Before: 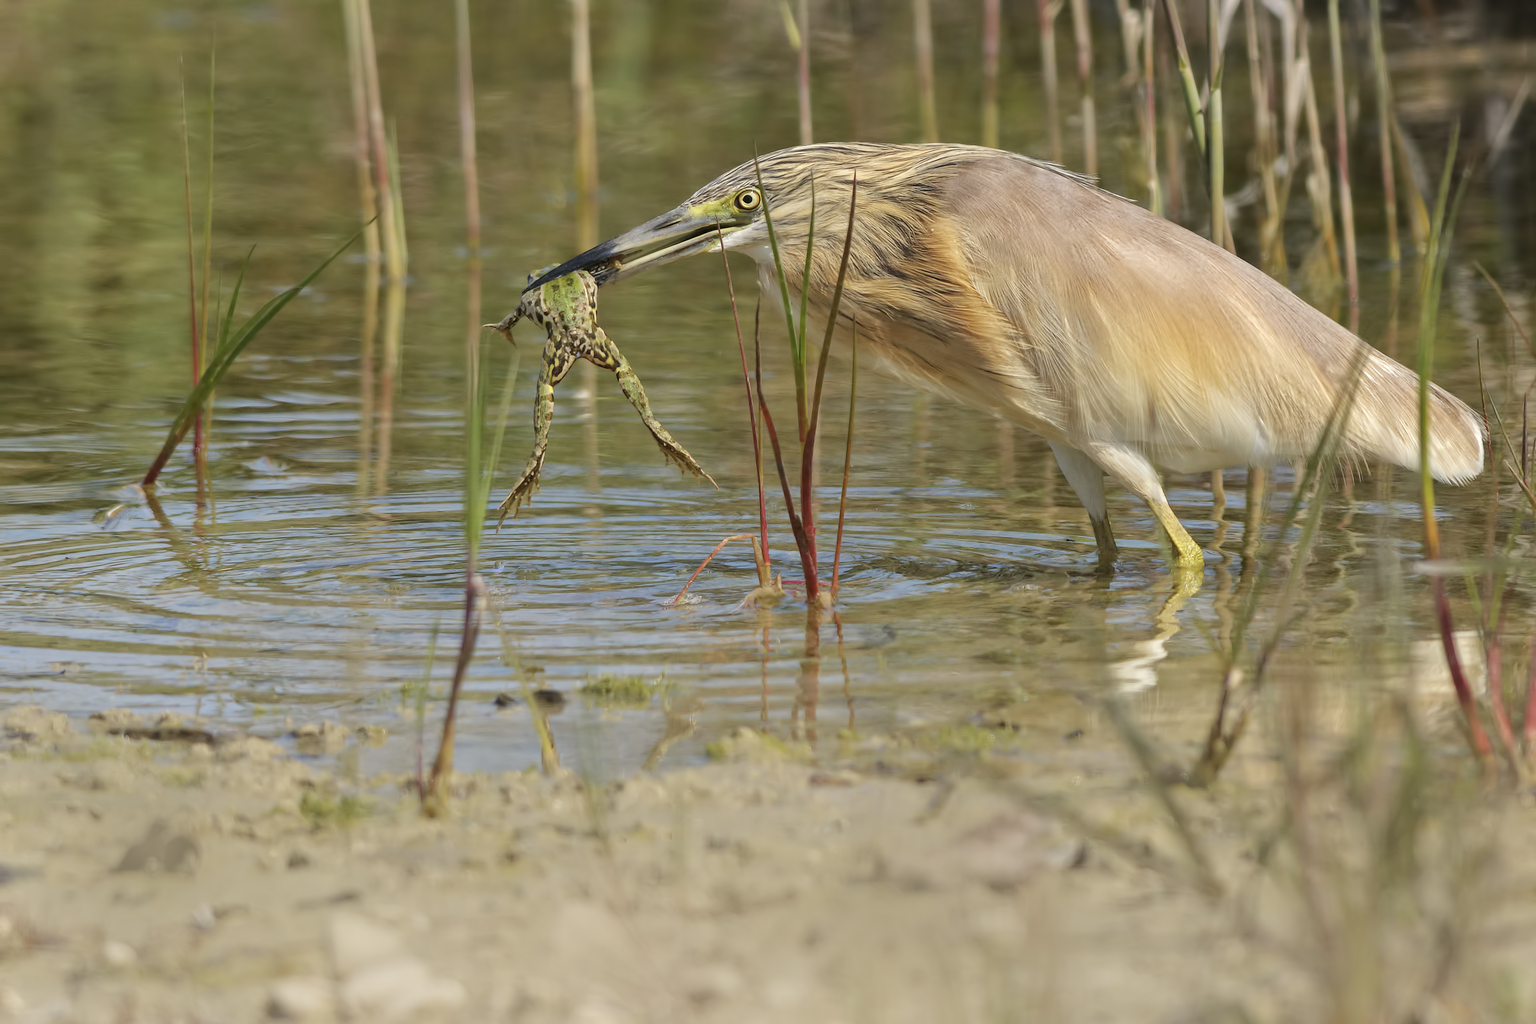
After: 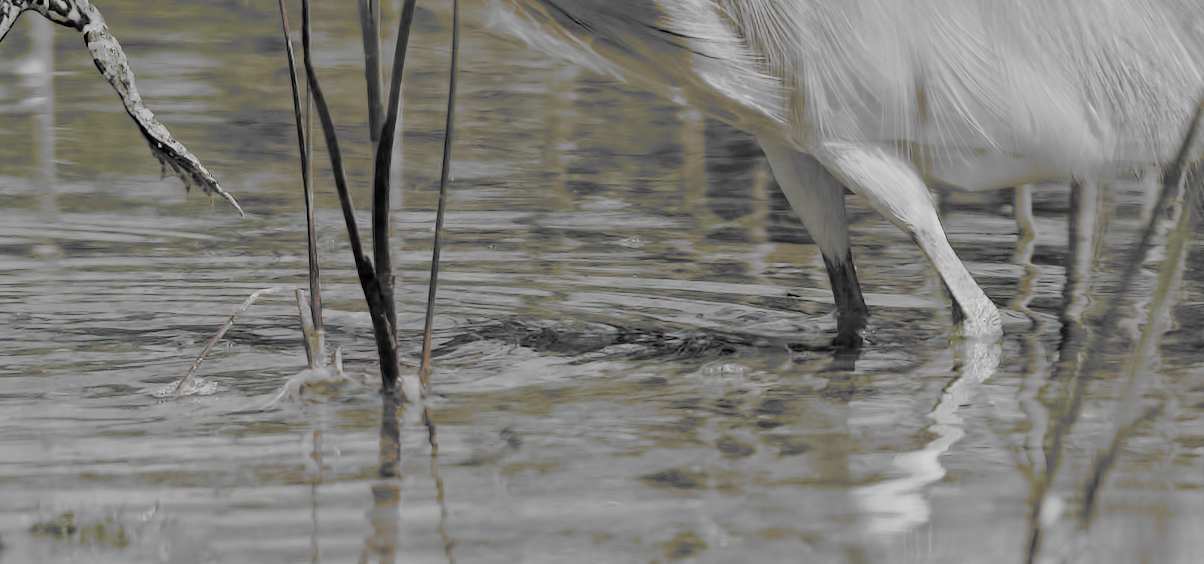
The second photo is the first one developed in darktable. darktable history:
crop: left 36.647%, top 34.359%, right 13.158%, bottom 30.369%
color balance rgb: shadows lift › chroma 0.889%, shadows lift › hue 115.05°, perceptual saturation grading › global saturation 27.137%, perceptual saturation grading › highlights -28.339%, perceptual saturation grading › mid-tones 15.569%, perceptual saturation grading › shadows 33.576%
shadows and highlights: highlights -59.95
filmic rgb: black relative exposure -5.12 EV, white relative exposure 3.55 EV, hardness 3.17, contrast 1.188, highlights saturation mix -48.59%, preserve chrominance no, color science v3 (2019), use custom middle-gray values true, iterations of high-quality reconstruction 10
